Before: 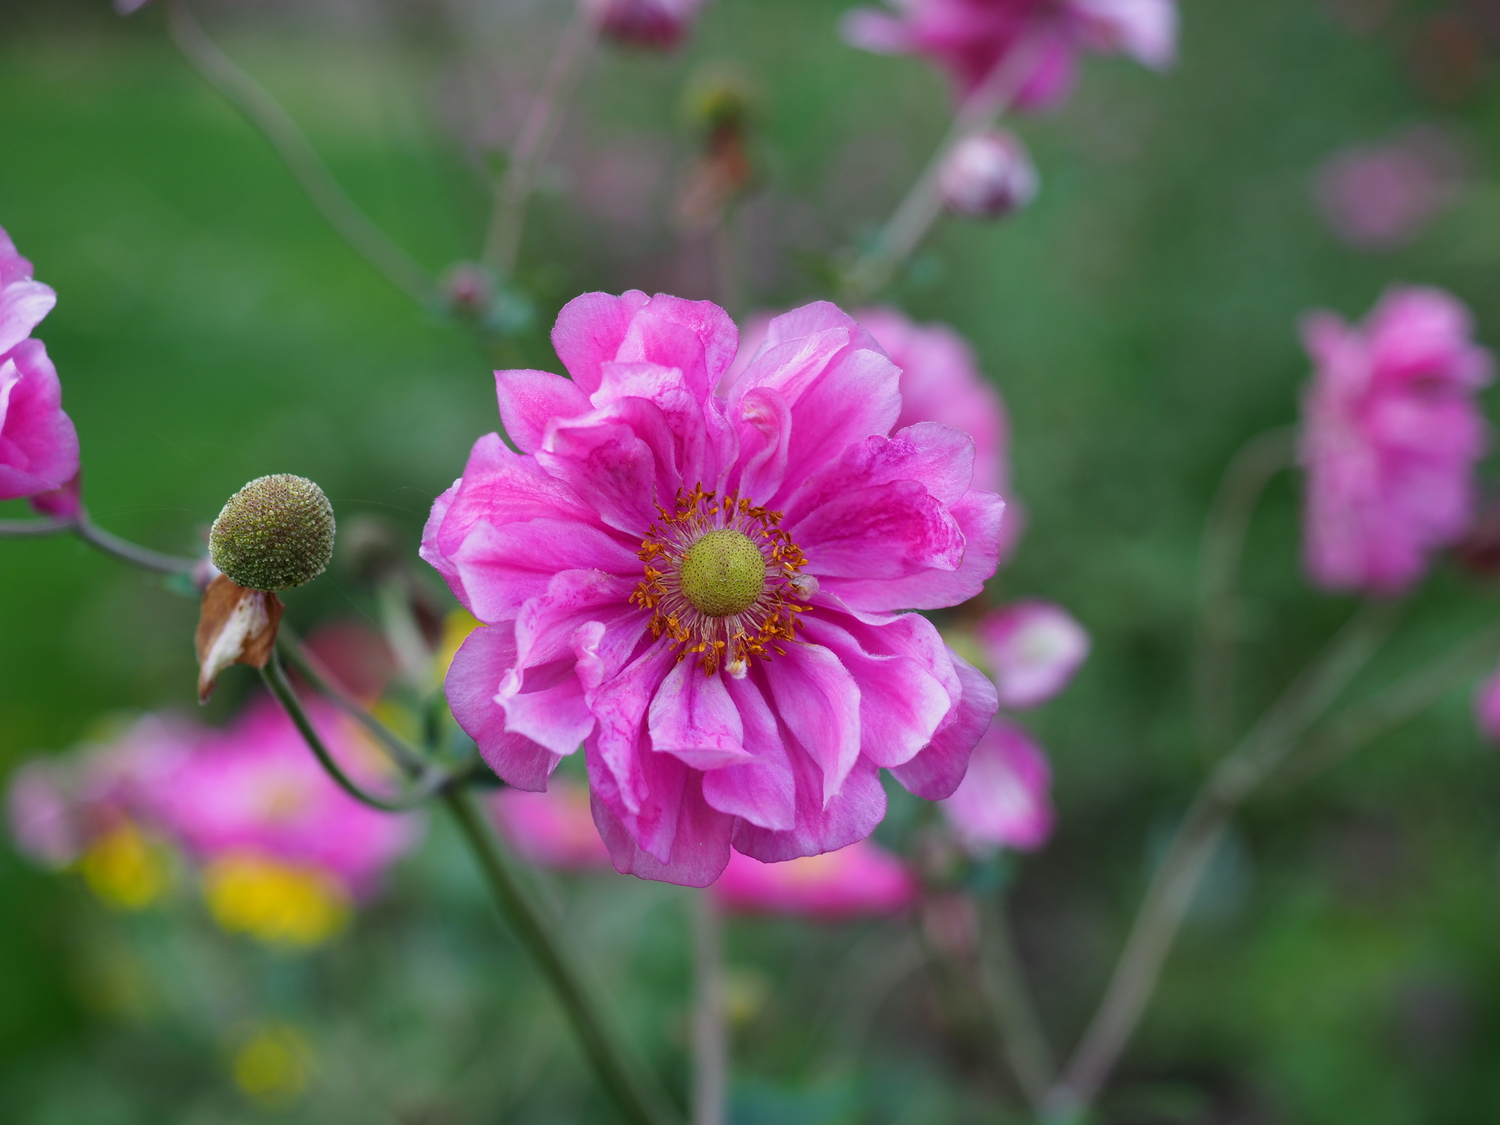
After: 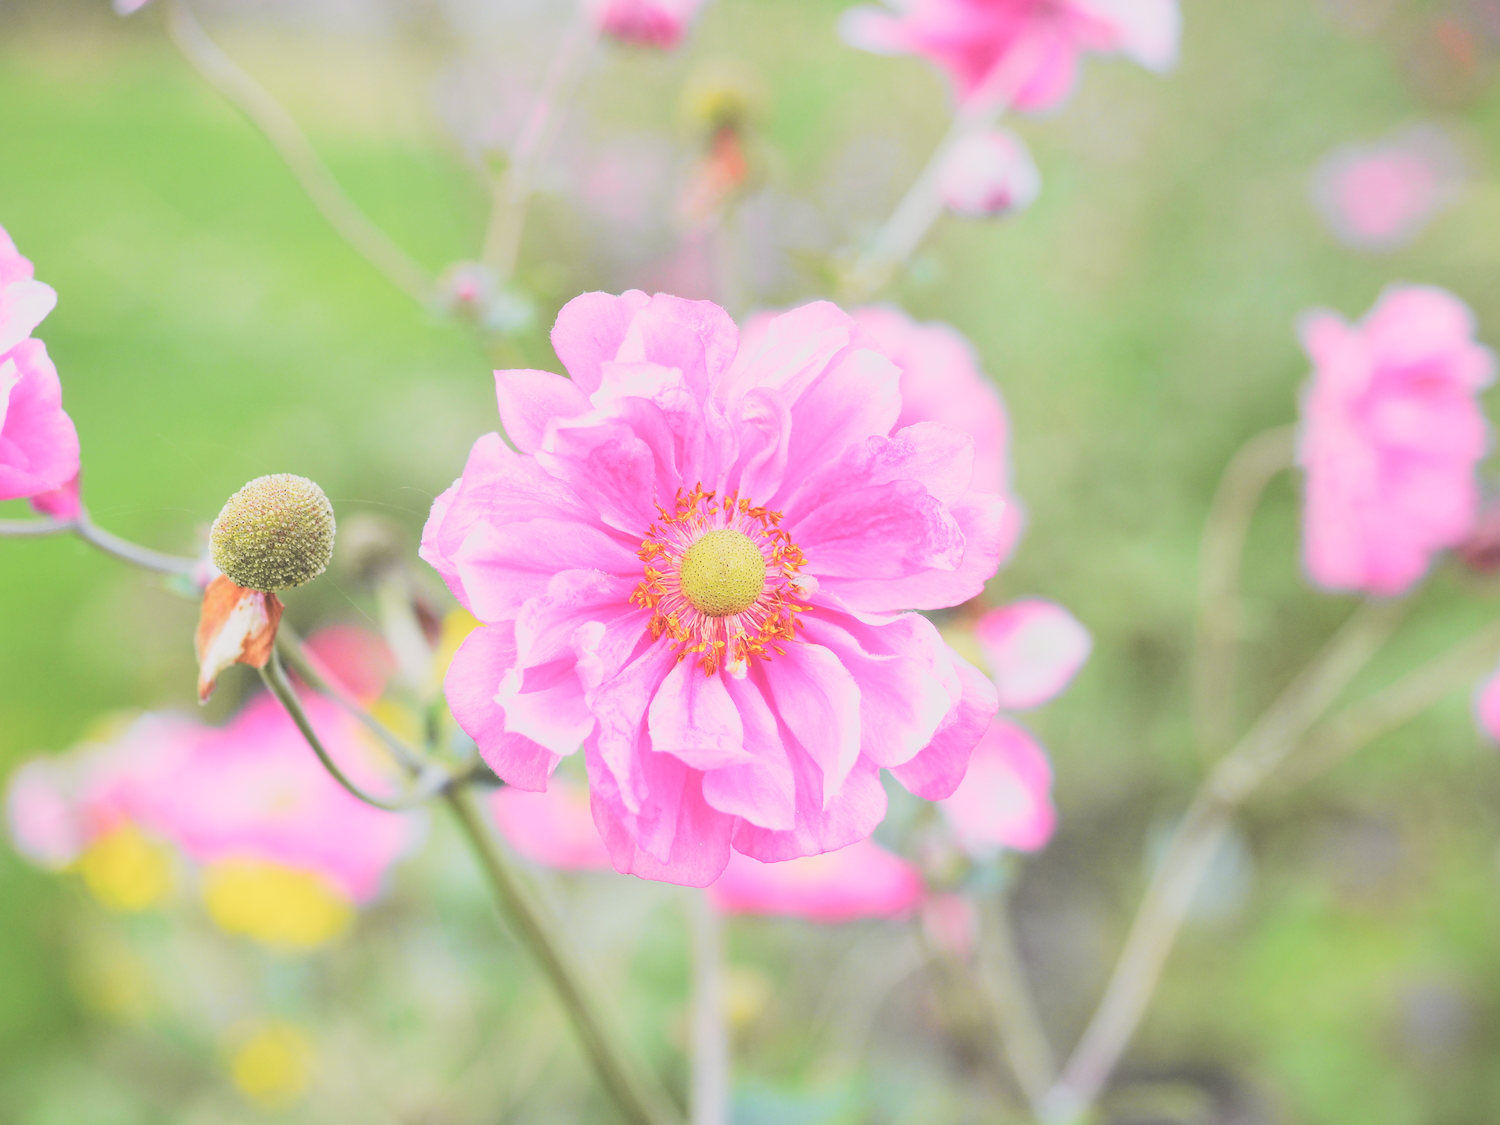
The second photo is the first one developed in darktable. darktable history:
exposure: black level correction -0.023, exposure 1.397 EV, compensate highlight preservation false
sigmoid: skew -0.2, preserve hue 0%, red attenuation 0.1, red rotation 0.035, green attenuation 0.1, green rotation -0.017, blue attenuation 0.15, blue rotation -0.052, base primaries Rec2020
tone curve: curves: ch0 [(0, 0) (0.239, 0.248) (0.508, 0.606) (0.826, 0.855) (1, 0.945)]; ch1 [(0, 0) (0.401, 0.42) (0.442, 0.47) (0.492, 0.498) (0.511, 0.516) (0.555, 0.586) (0.681, 0.739) (1, 1)]; ch2 [(0, 0) (0.411, 0.433) (0.5, 0.504) (0.545, 0.574) (1, 1)], color space Lab, independent channels, preserve colors none
contrast brightness saturation: contrast 0.05, brightness 0.06, saturation 0.01
